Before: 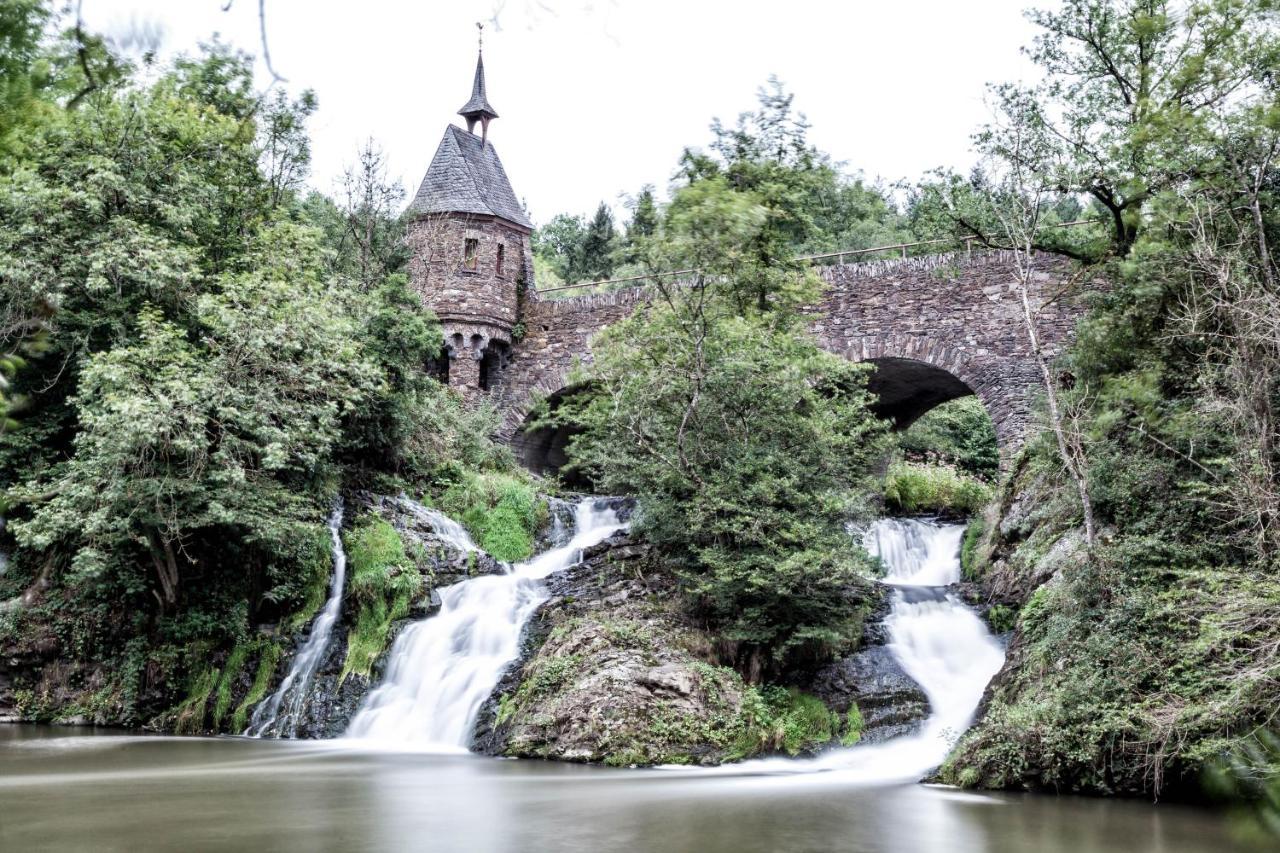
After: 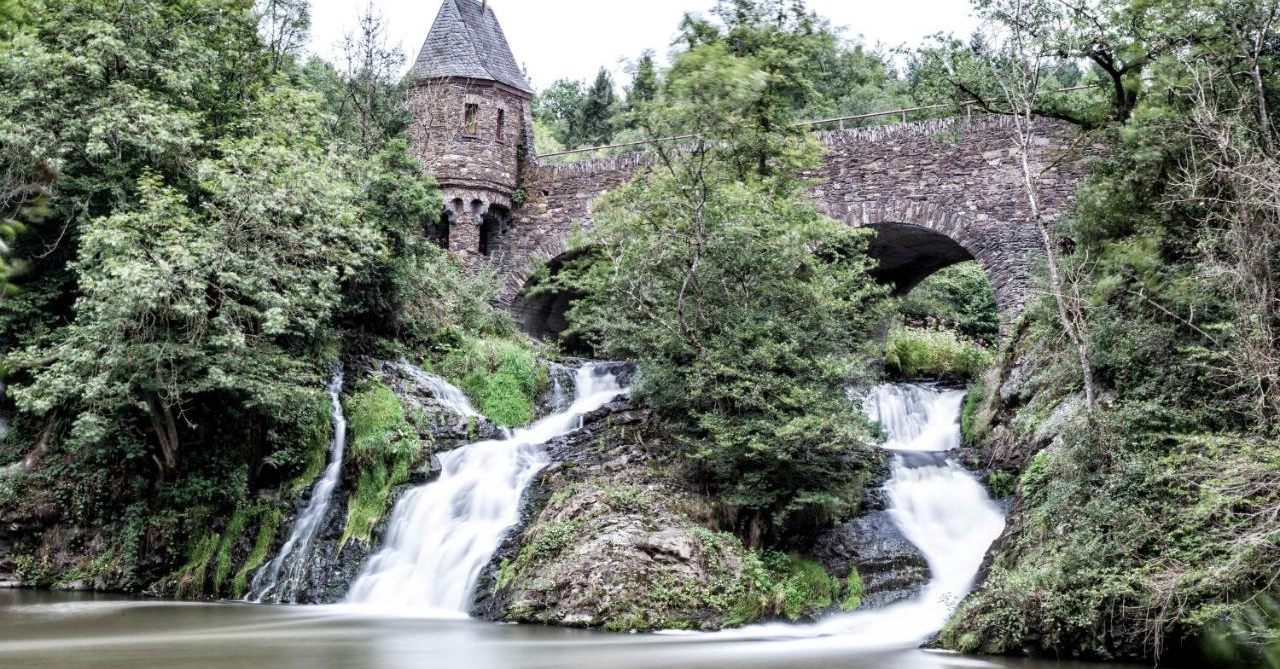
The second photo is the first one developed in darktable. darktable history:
crop and rotate: top 15.993%, bottom 5.507%
